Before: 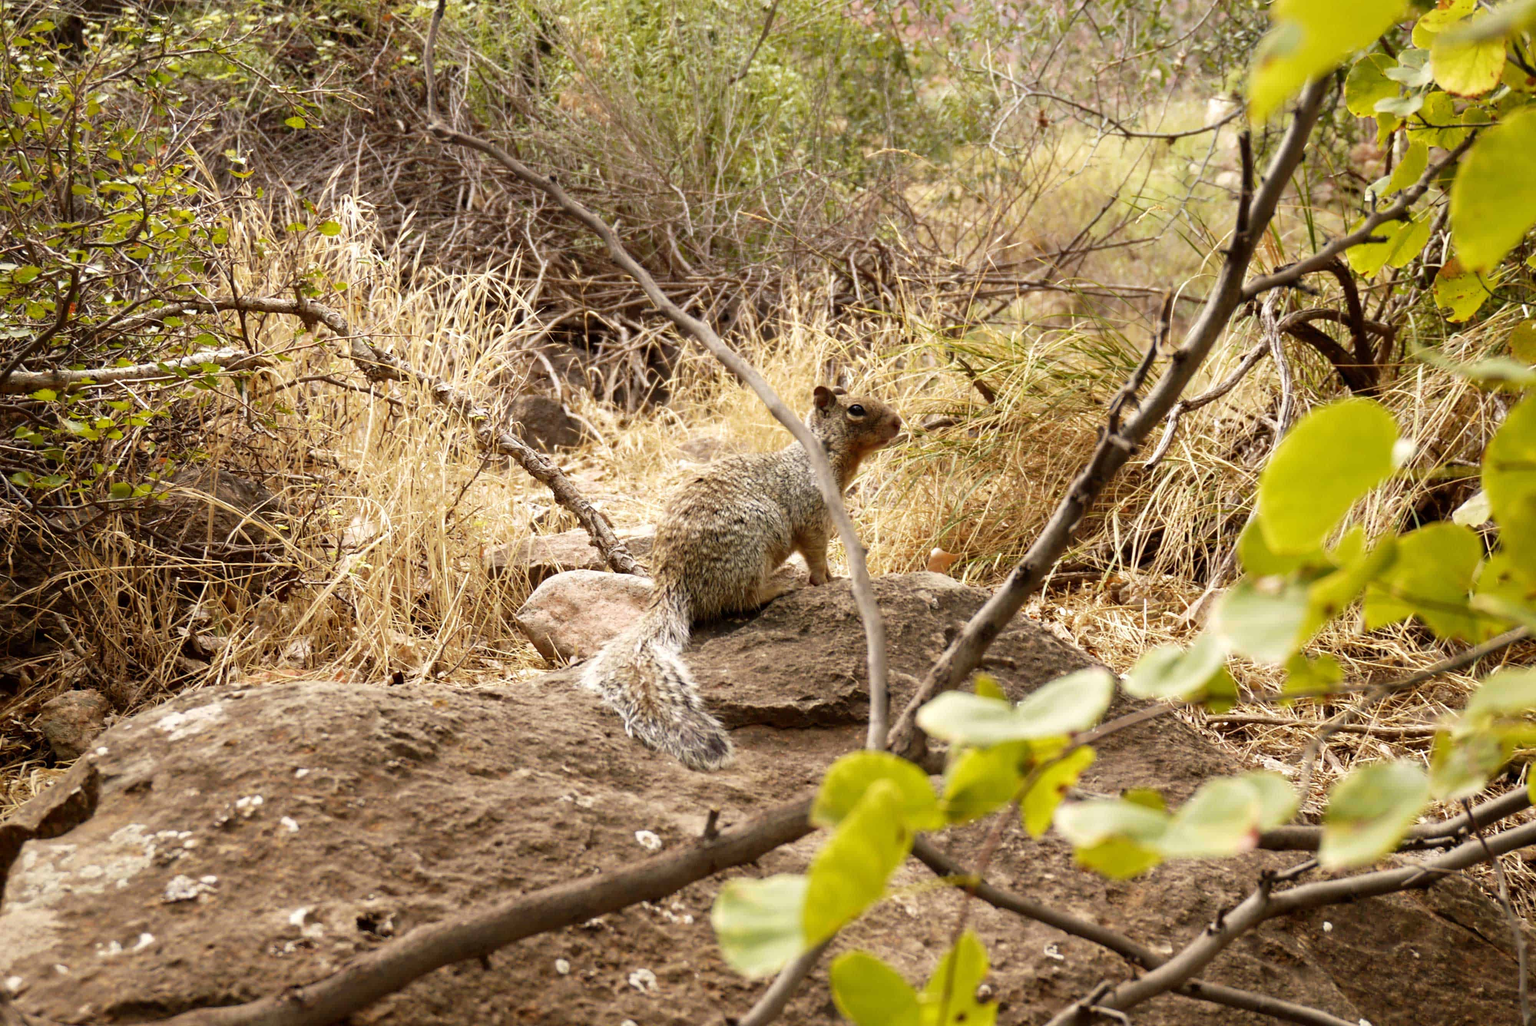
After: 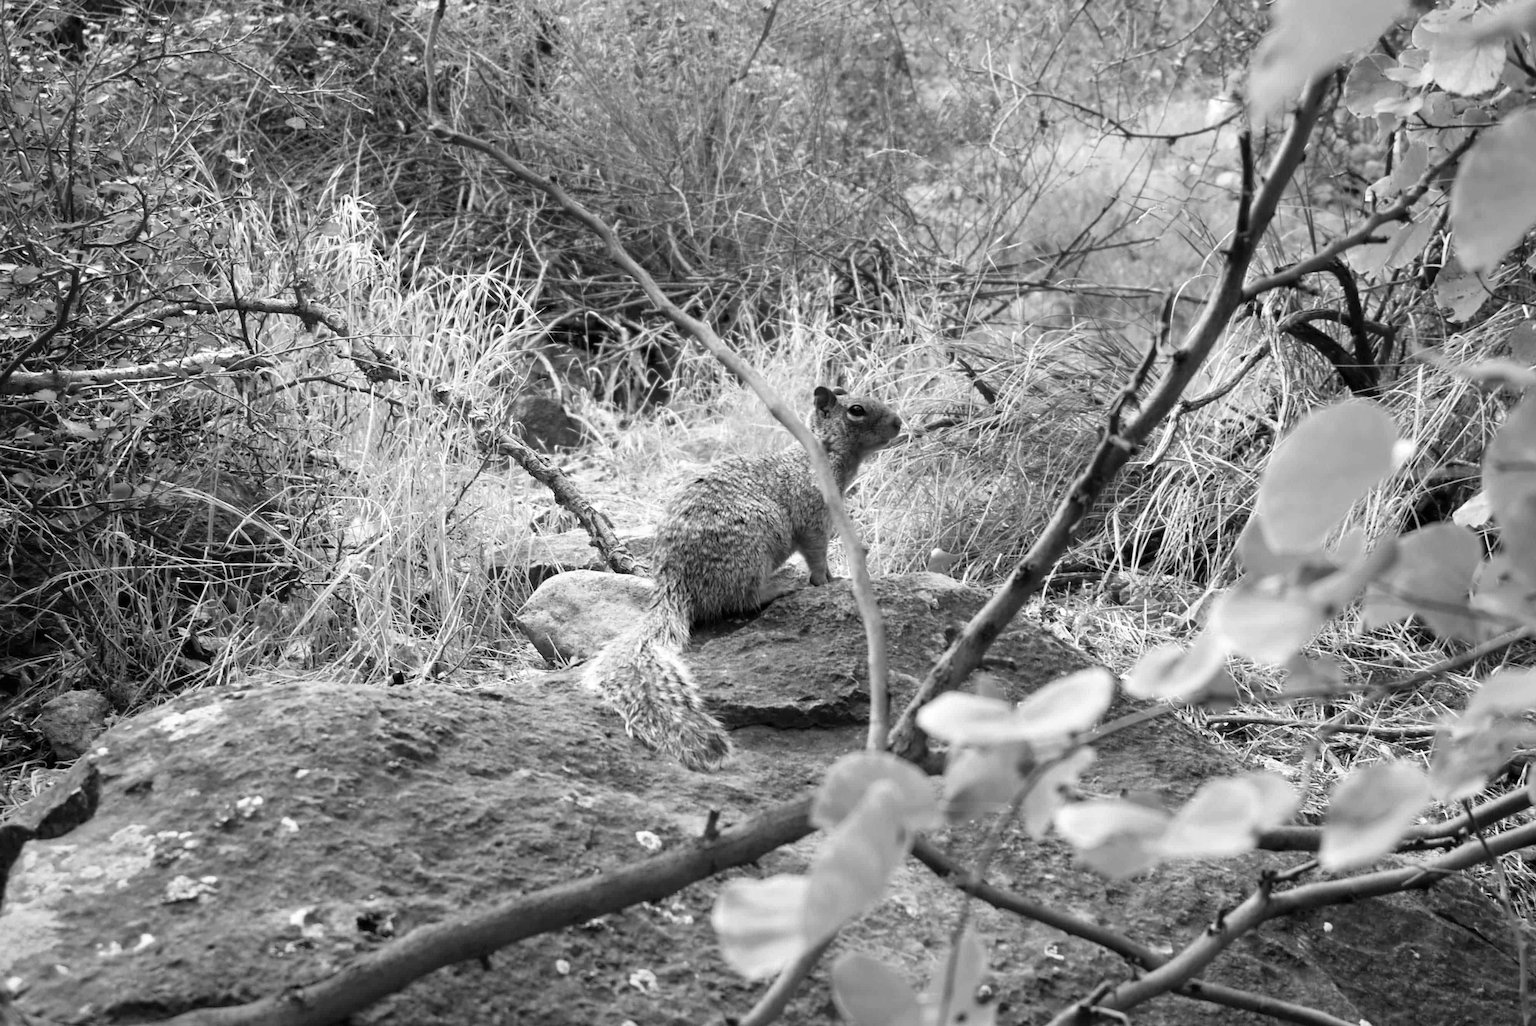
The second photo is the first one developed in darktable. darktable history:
monochrome: a 16.01, b -2.65, highlights 0.52
tone equalizer: on, module defaults
